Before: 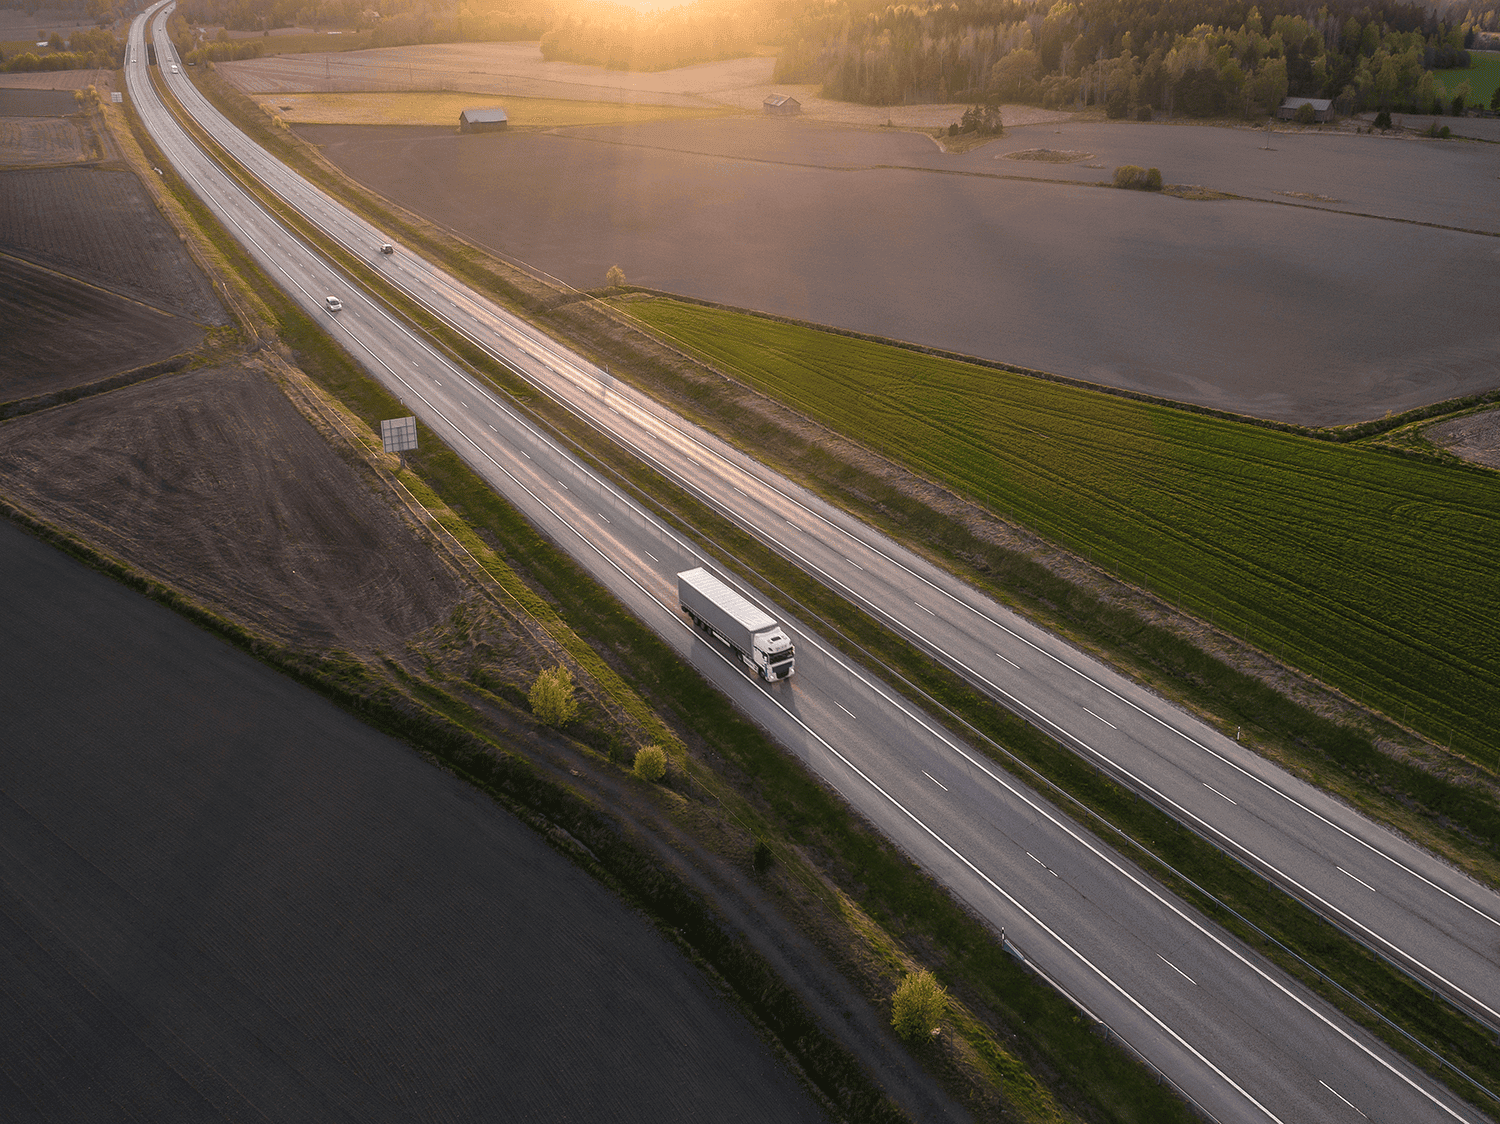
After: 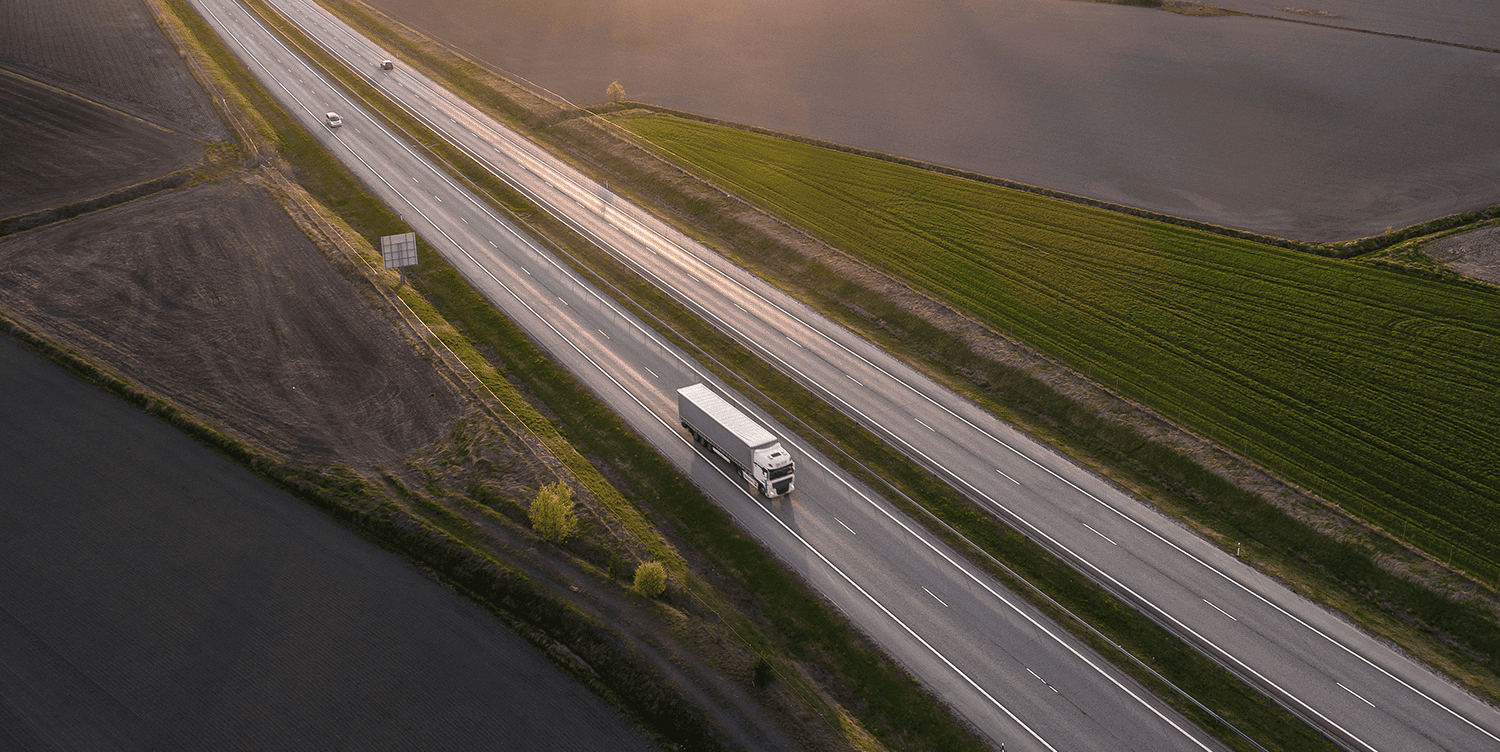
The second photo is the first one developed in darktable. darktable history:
crop: top 16.389%, bottom 16.693%
